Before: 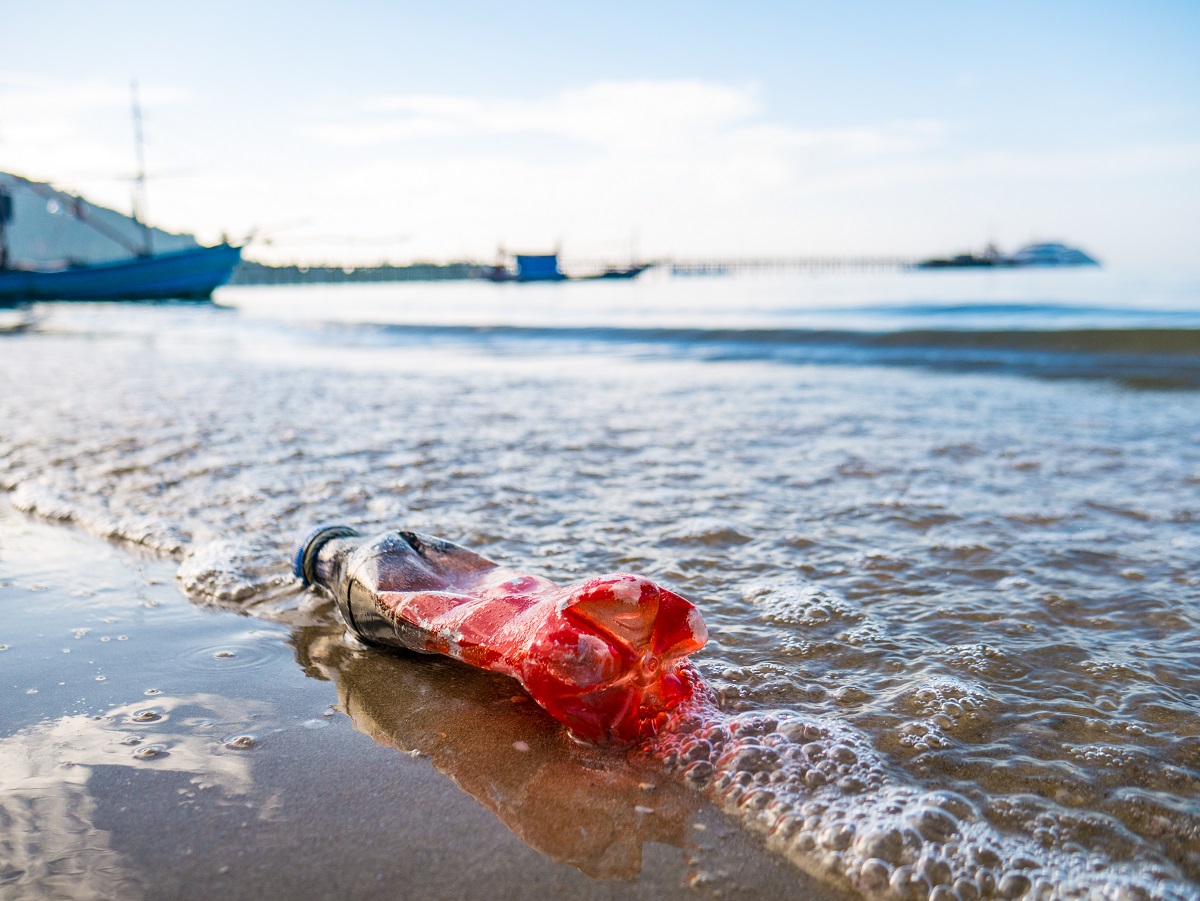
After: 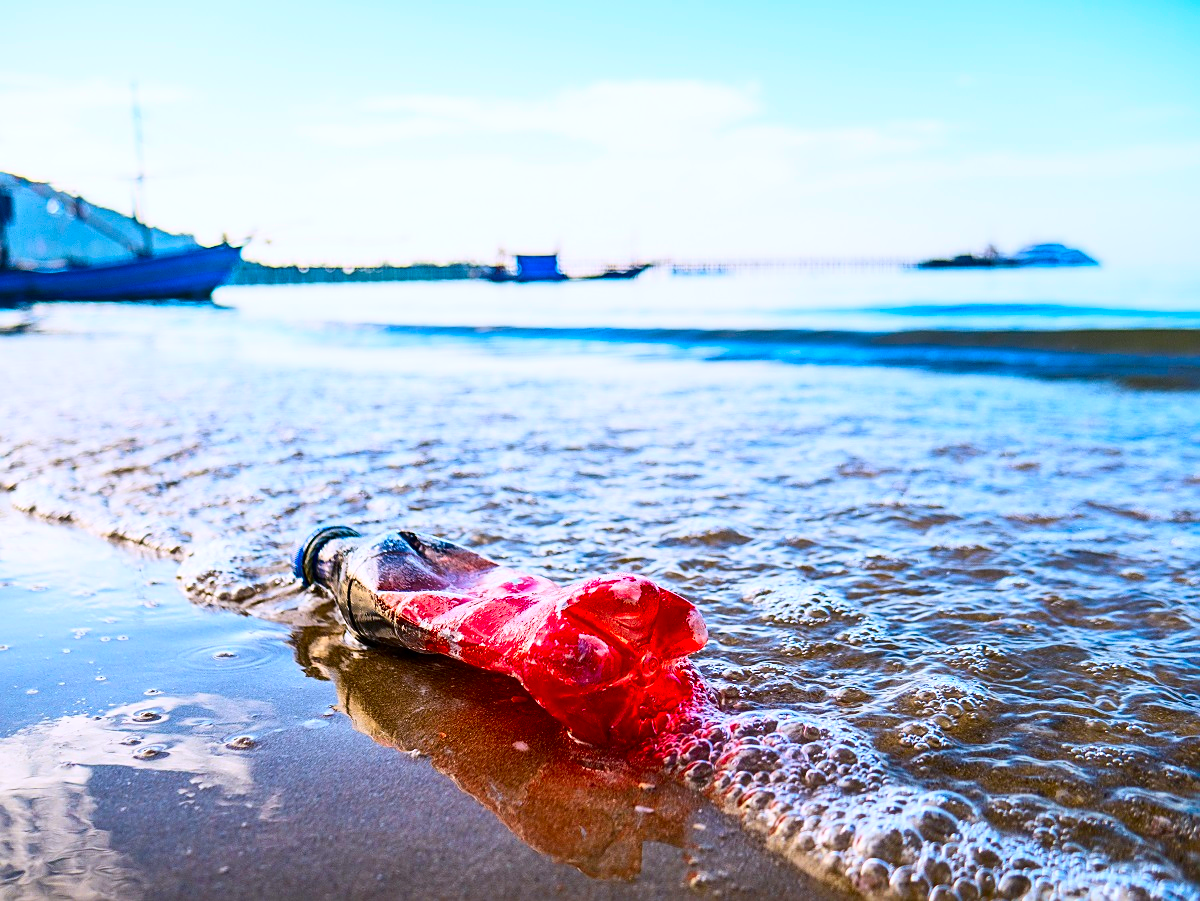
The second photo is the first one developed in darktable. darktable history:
color calibration: illuminant as shot in camera, x 0.358, y 0.373, temperature 4628.91 K
sharpen: on, module defaults
contrast brightness saturation: contrast 0.263, brightness 0.019, saturation 0.863
